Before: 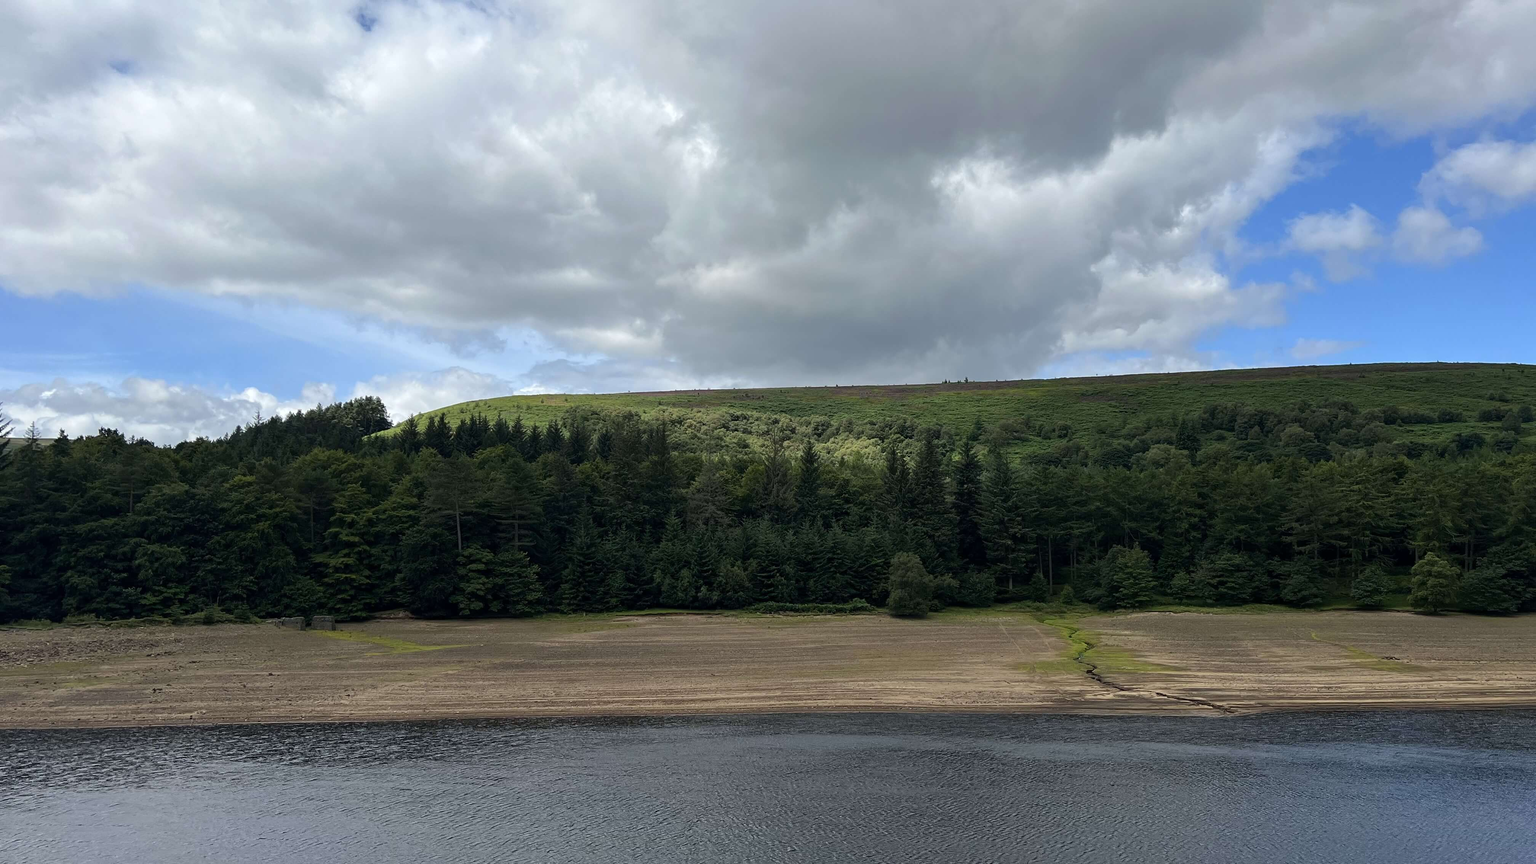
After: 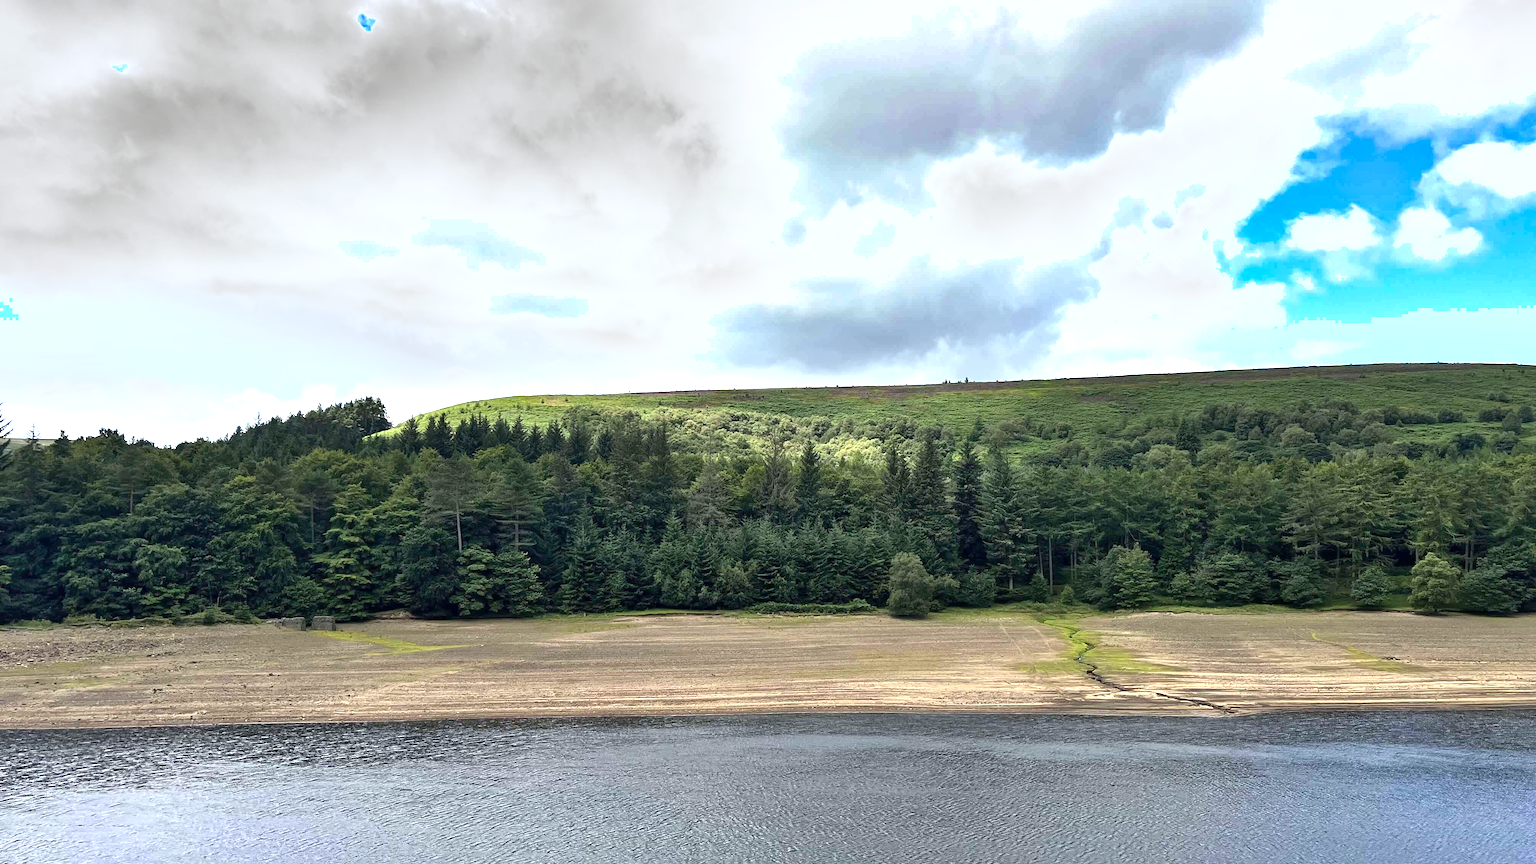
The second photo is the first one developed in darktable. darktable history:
exposure: exposure 1.512 EV, compensate highlight preservation false
shadows and highlights: soften with gaussian
